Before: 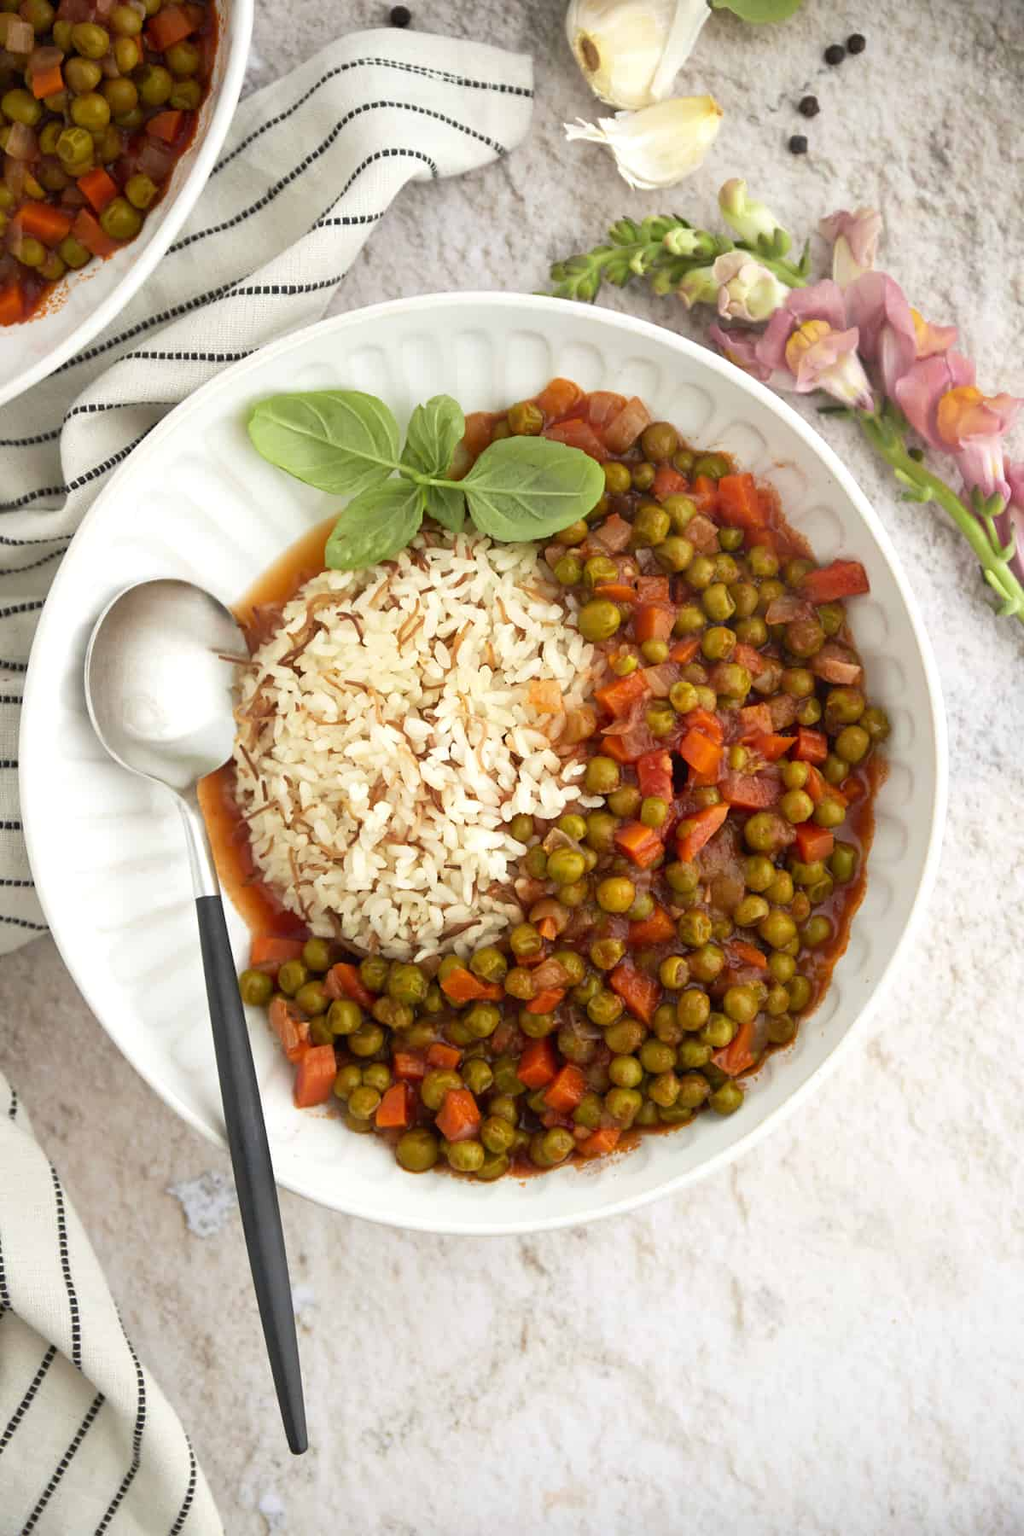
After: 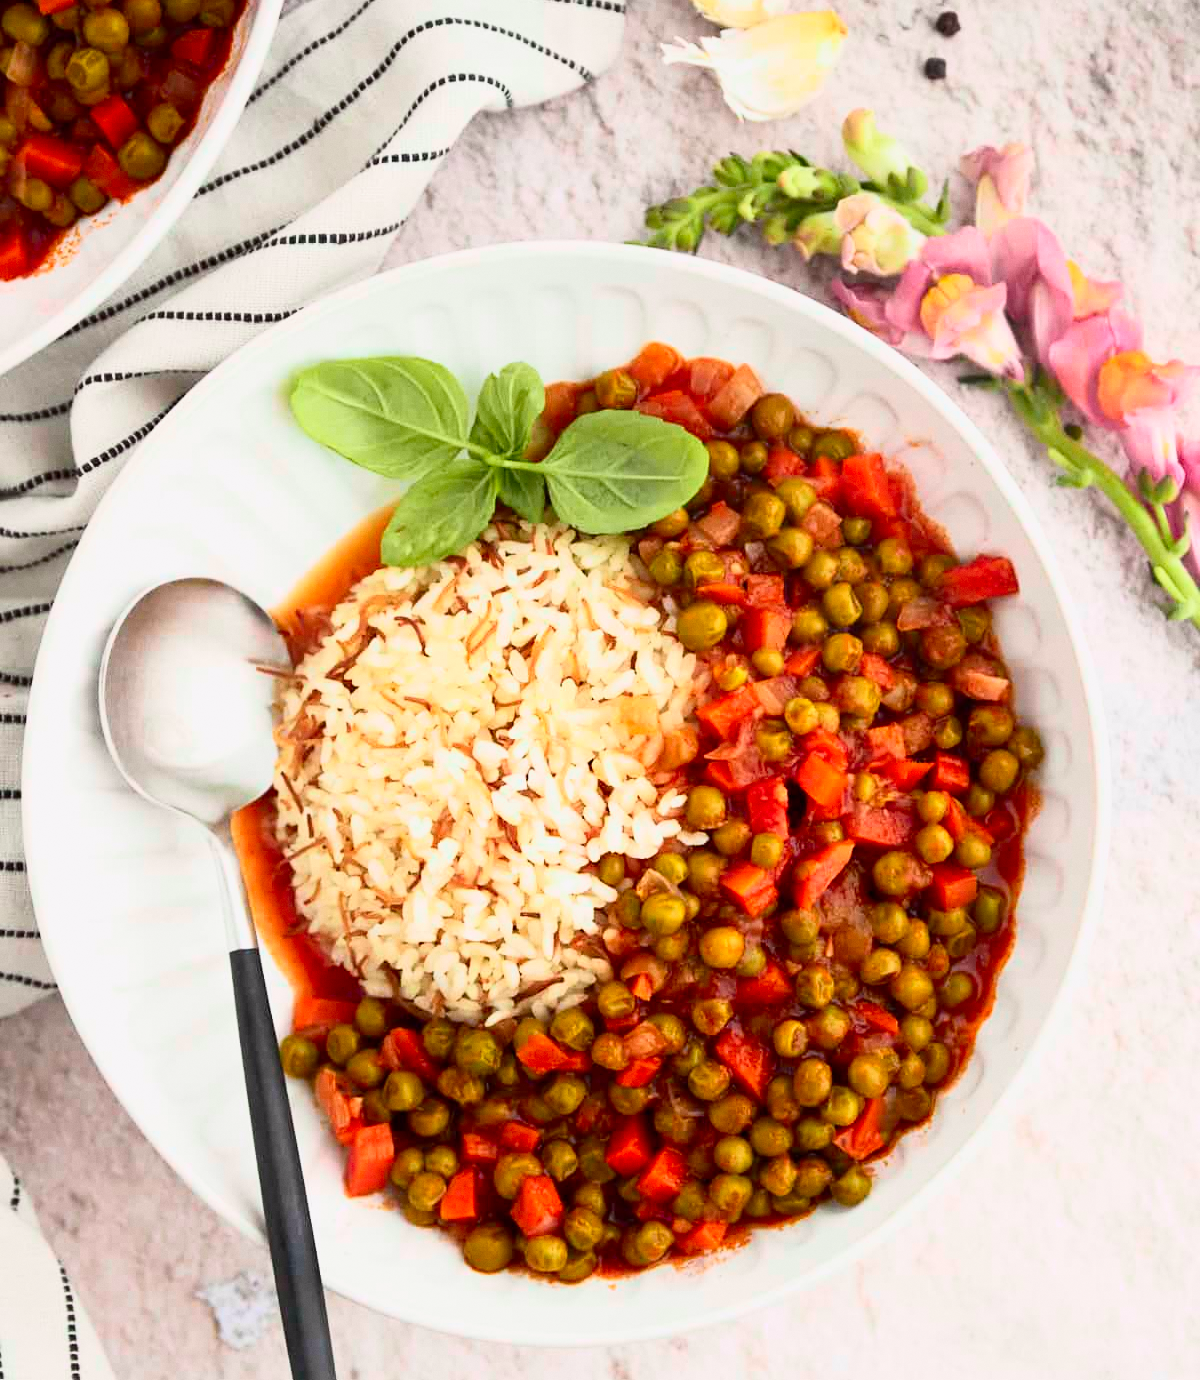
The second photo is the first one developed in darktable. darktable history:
grain: coarseness 0.09 ISO, strength 10%
tone curve: curves: ch0 [(0, 0.001) (0.139, 0.096) (0.311, 0.278) (0.495, 0.531) (0.718, 0.816) (0.841, 0.909) (1, 0.967)]; ch1 [(0, 0) (0.272, 0.249) (0.388, 0.385) (0.469, 0.456) (0.495, 0.497) (0.538, 0.554) (0.578, 0.605) (0.707, 0.778) (1, 1)]; ch2 [(0, 0) (0.125, 0.089) (0.353, 0.329) (0.443, 0.408) (0.502, 0.499) (0.557, 0.542) (0.608, 0.635) (1, 1)], color space Lab, independent channels, preserve colors none
crop: top 5.667%, bottom 17.637%
